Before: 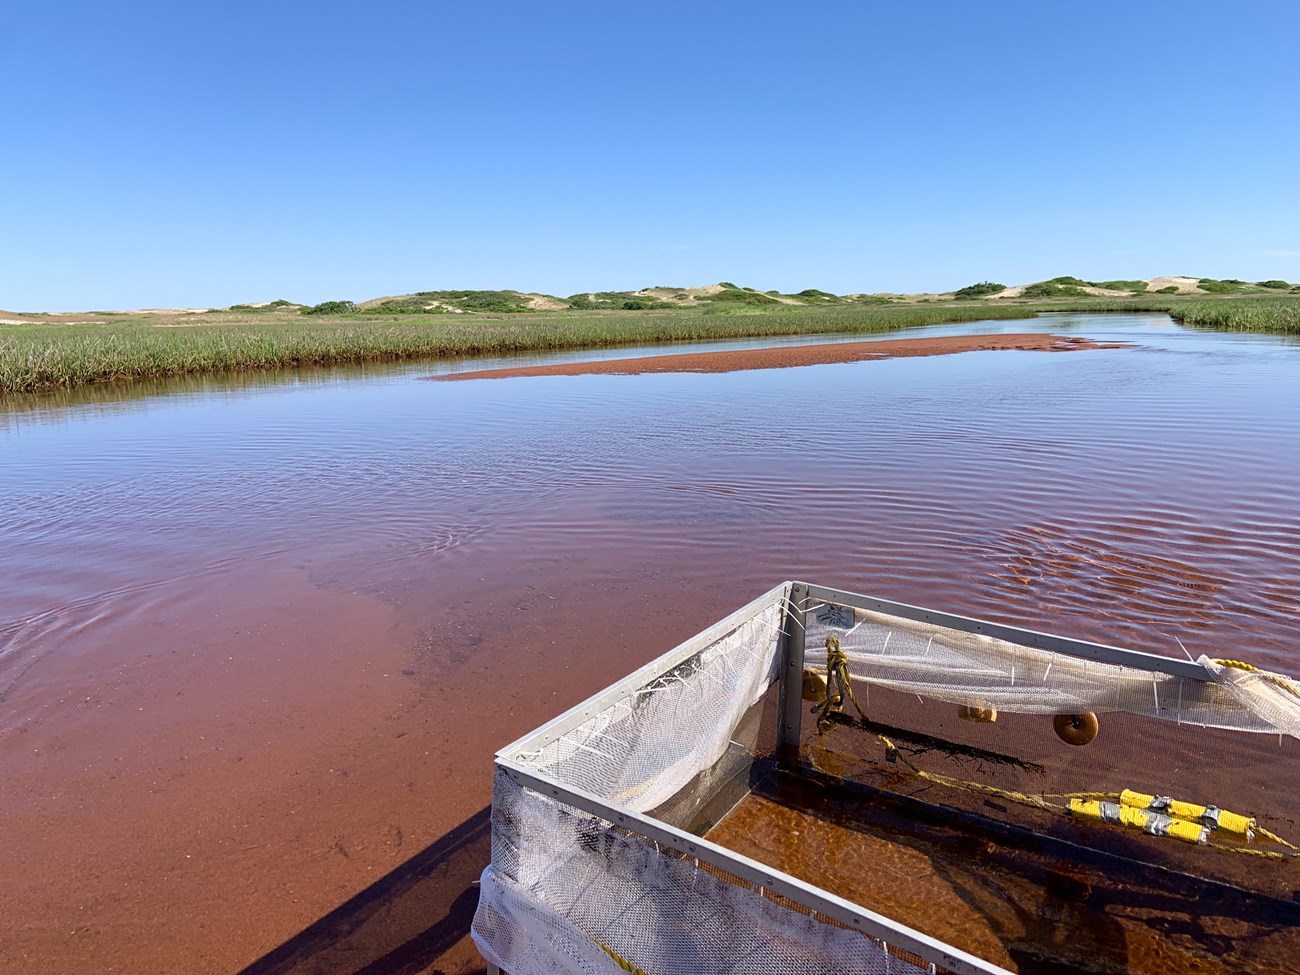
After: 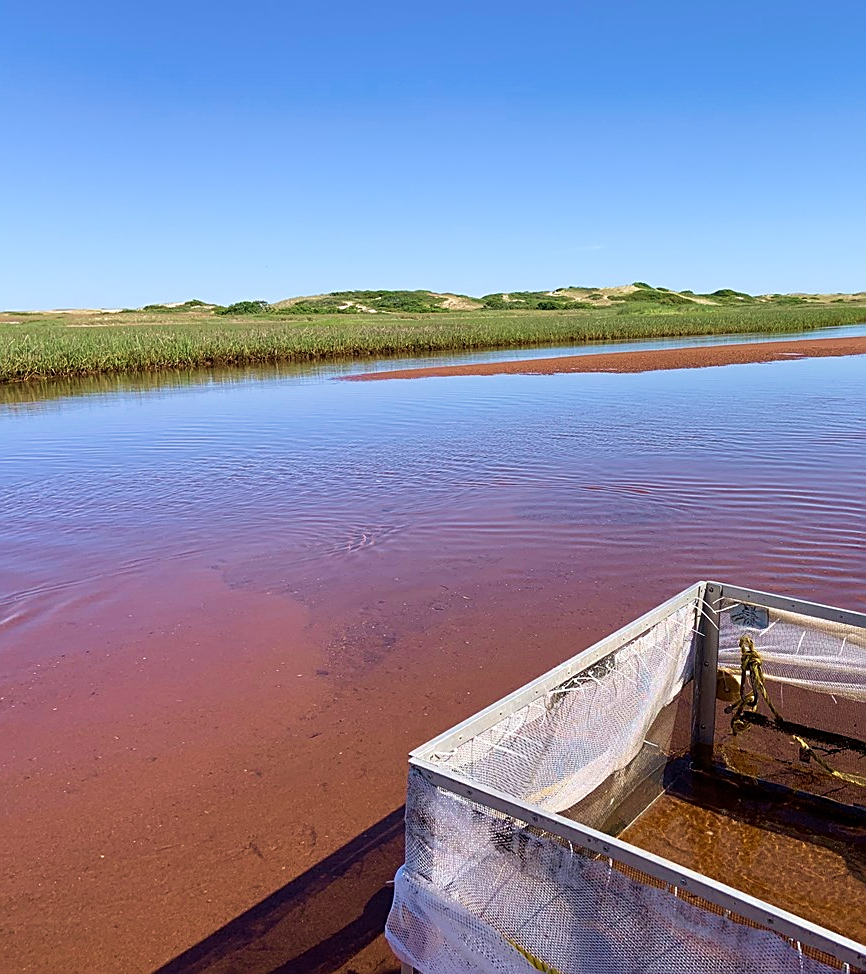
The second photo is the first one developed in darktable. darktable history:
white balance: emerald 1
crop and rotate: left 6.617%, right 26.717%
velvia: strength 45%
sharpen: on, module defaults
